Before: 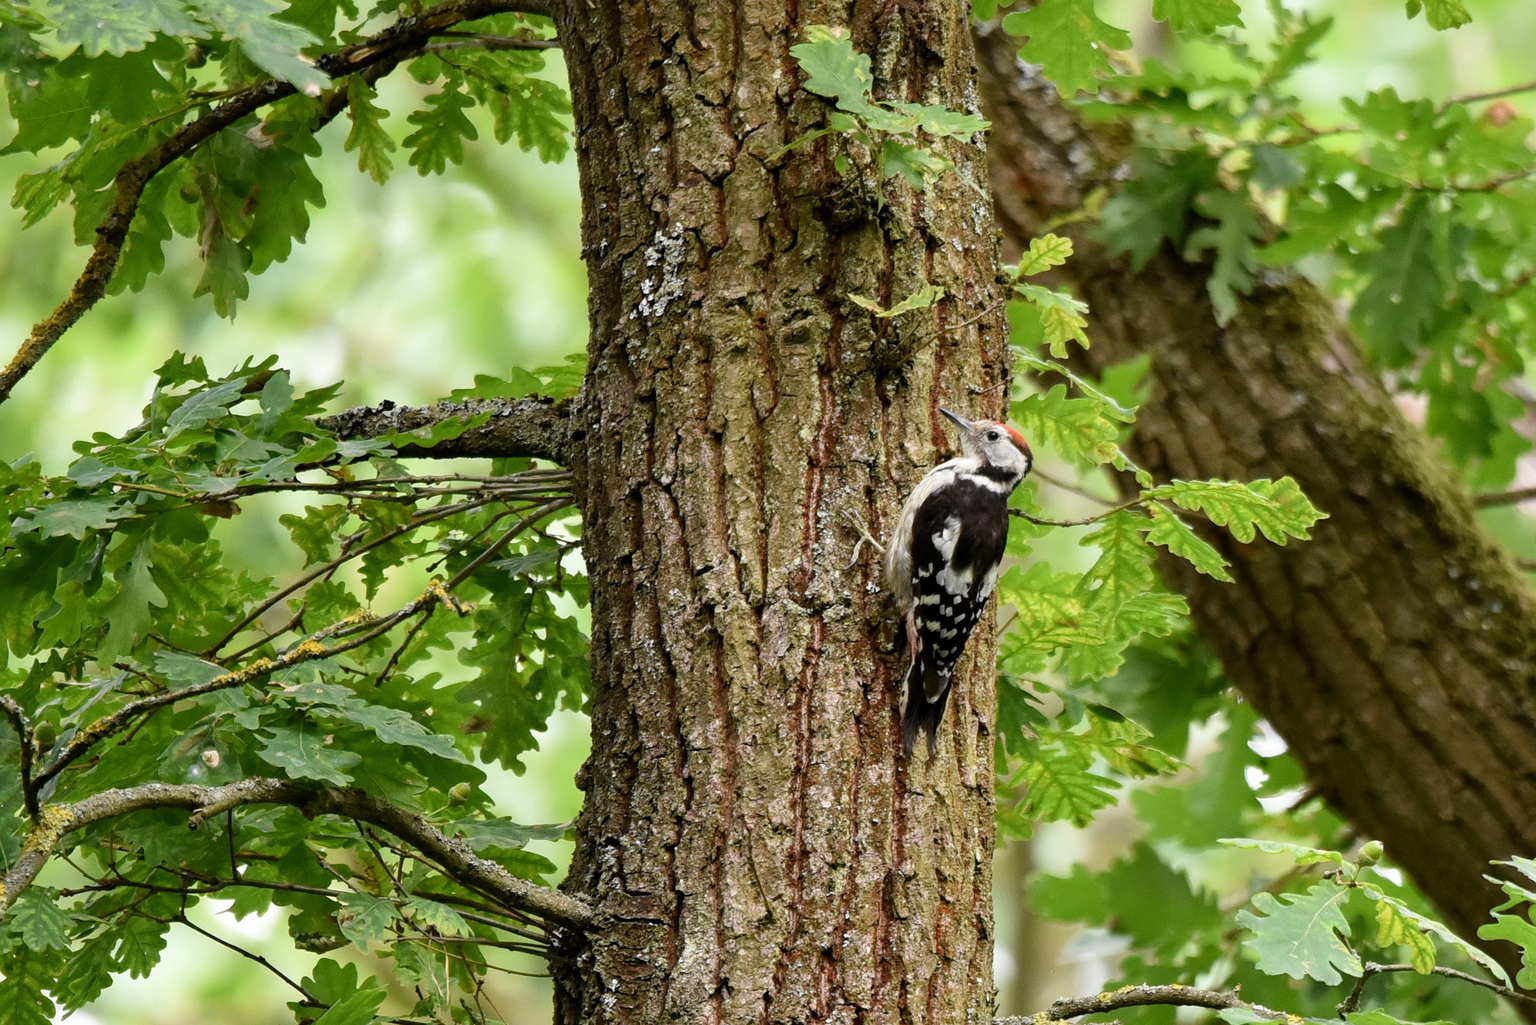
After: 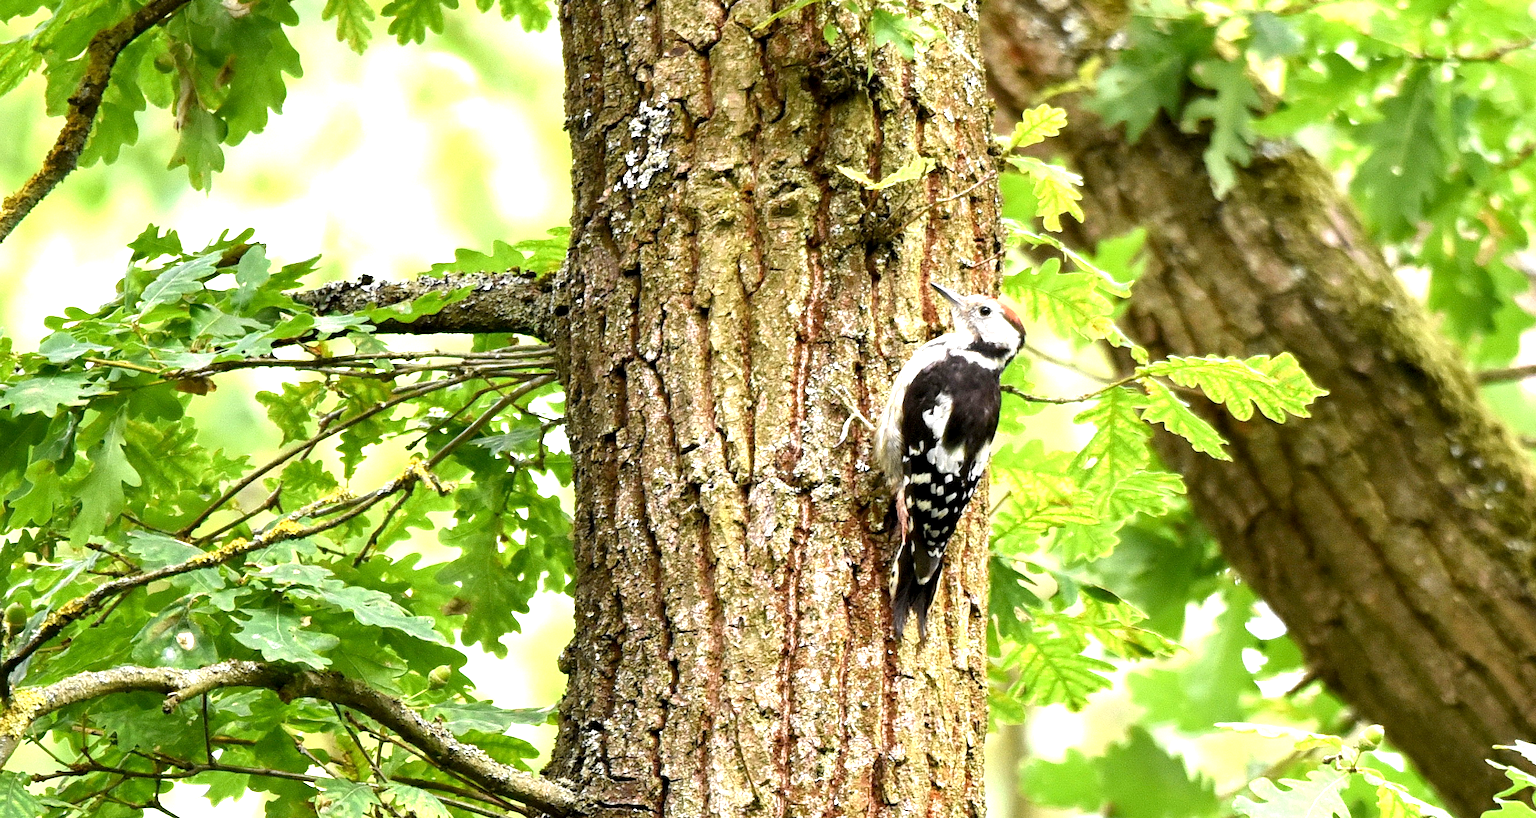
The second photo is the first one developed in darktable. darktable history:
crop and rotate: left 1.955%, top 12.925%, right 0.214%, bottom 8.912%
exposure: black level correction 0.001, exposure 1.399 EV, compensate exposure bias true, compensate highlight preservation false
